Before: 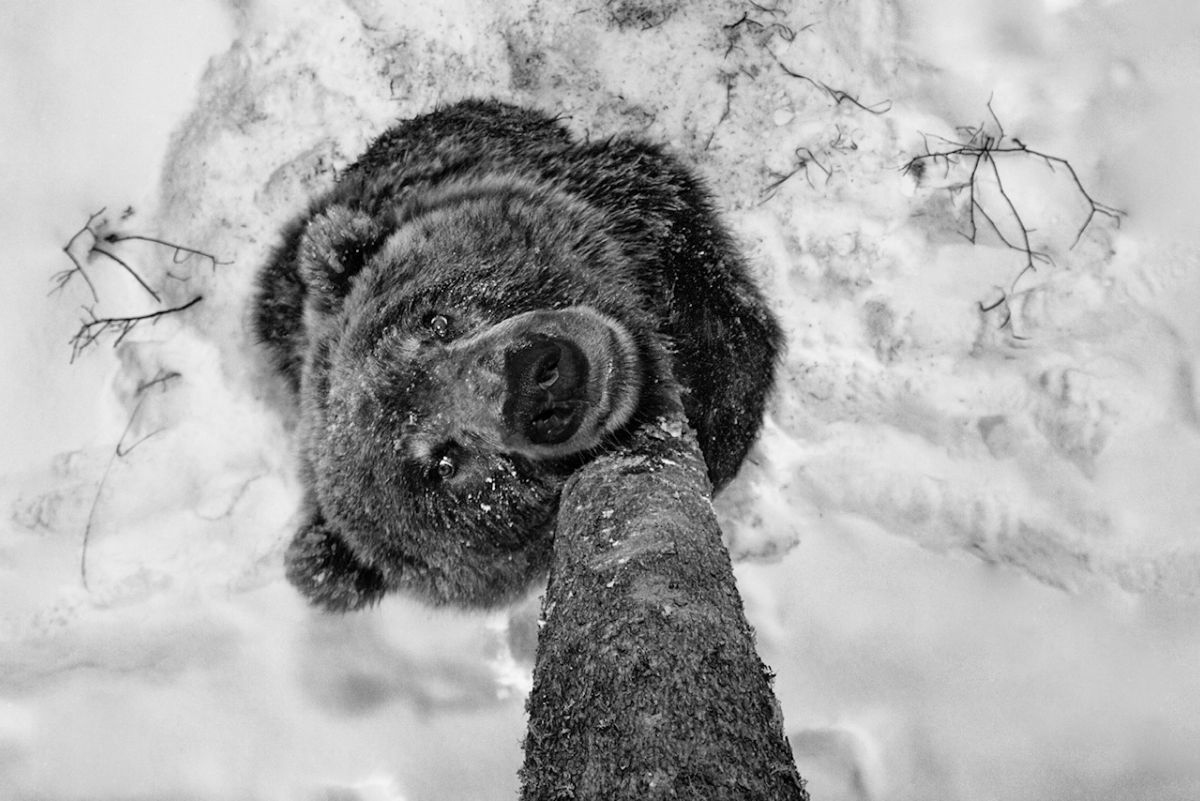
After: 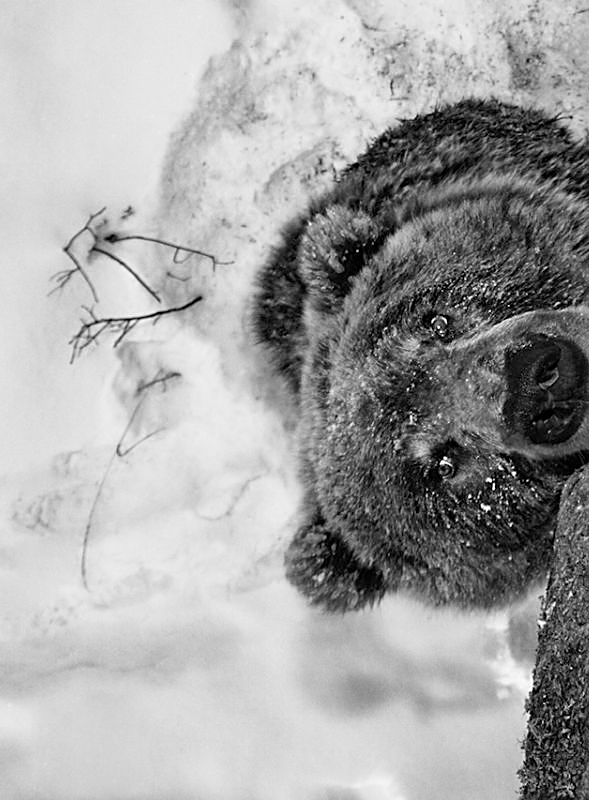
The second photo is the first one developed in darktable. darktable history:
crop and rotate: left 0%, top 0%, right 50.845%
sharpen: on, module defaults
